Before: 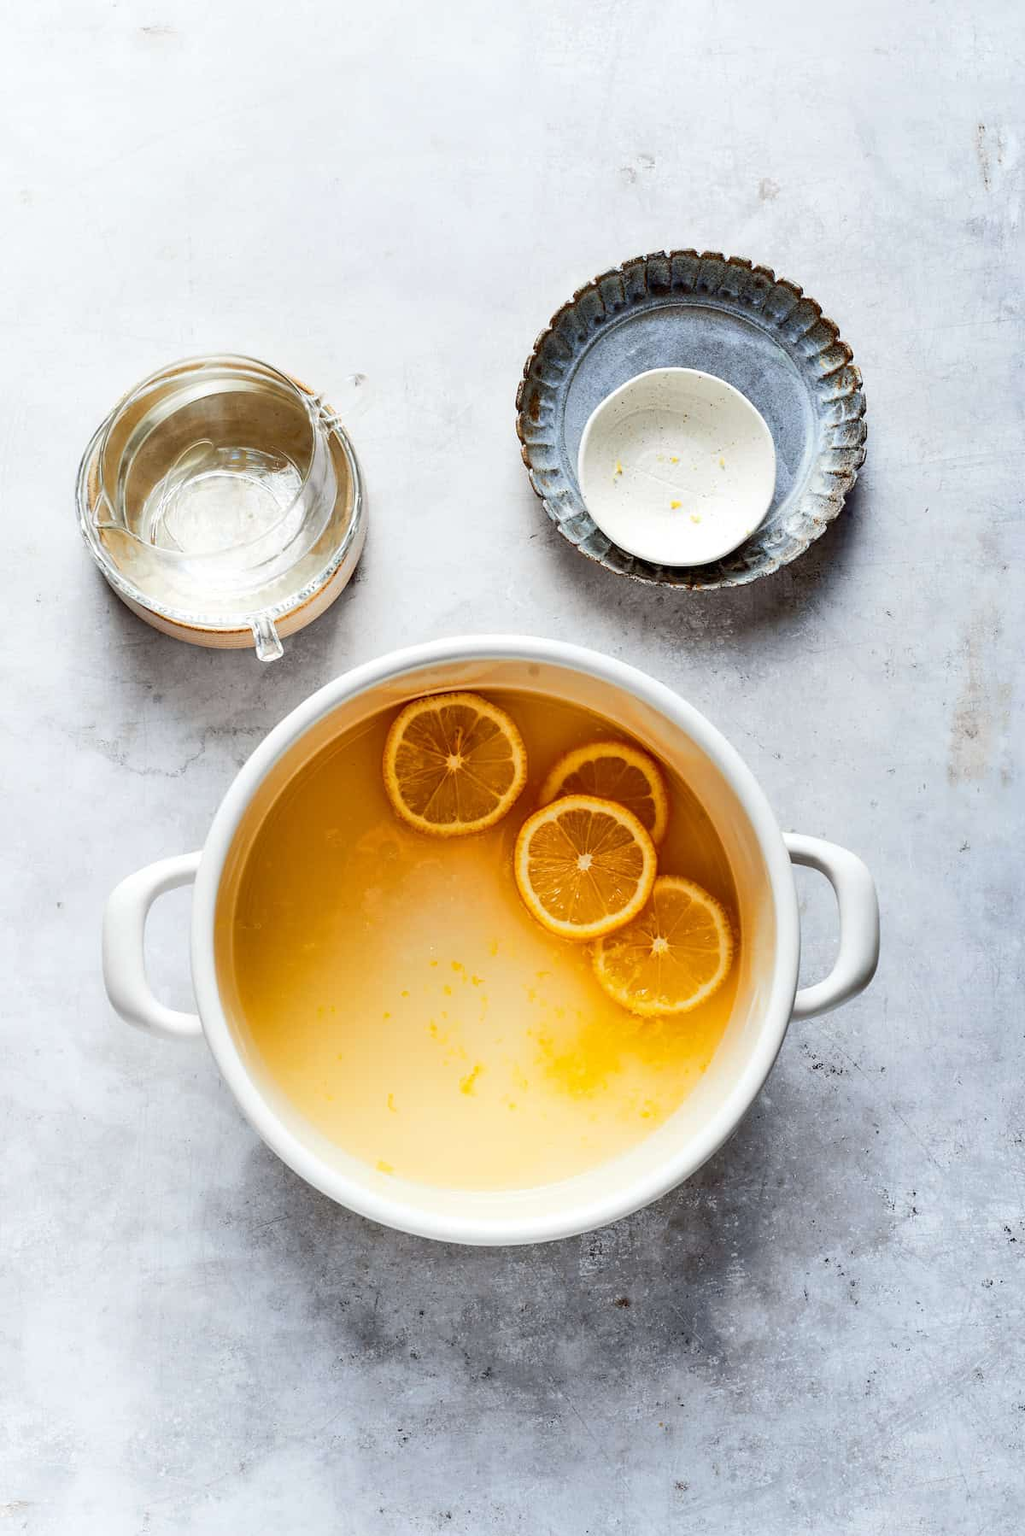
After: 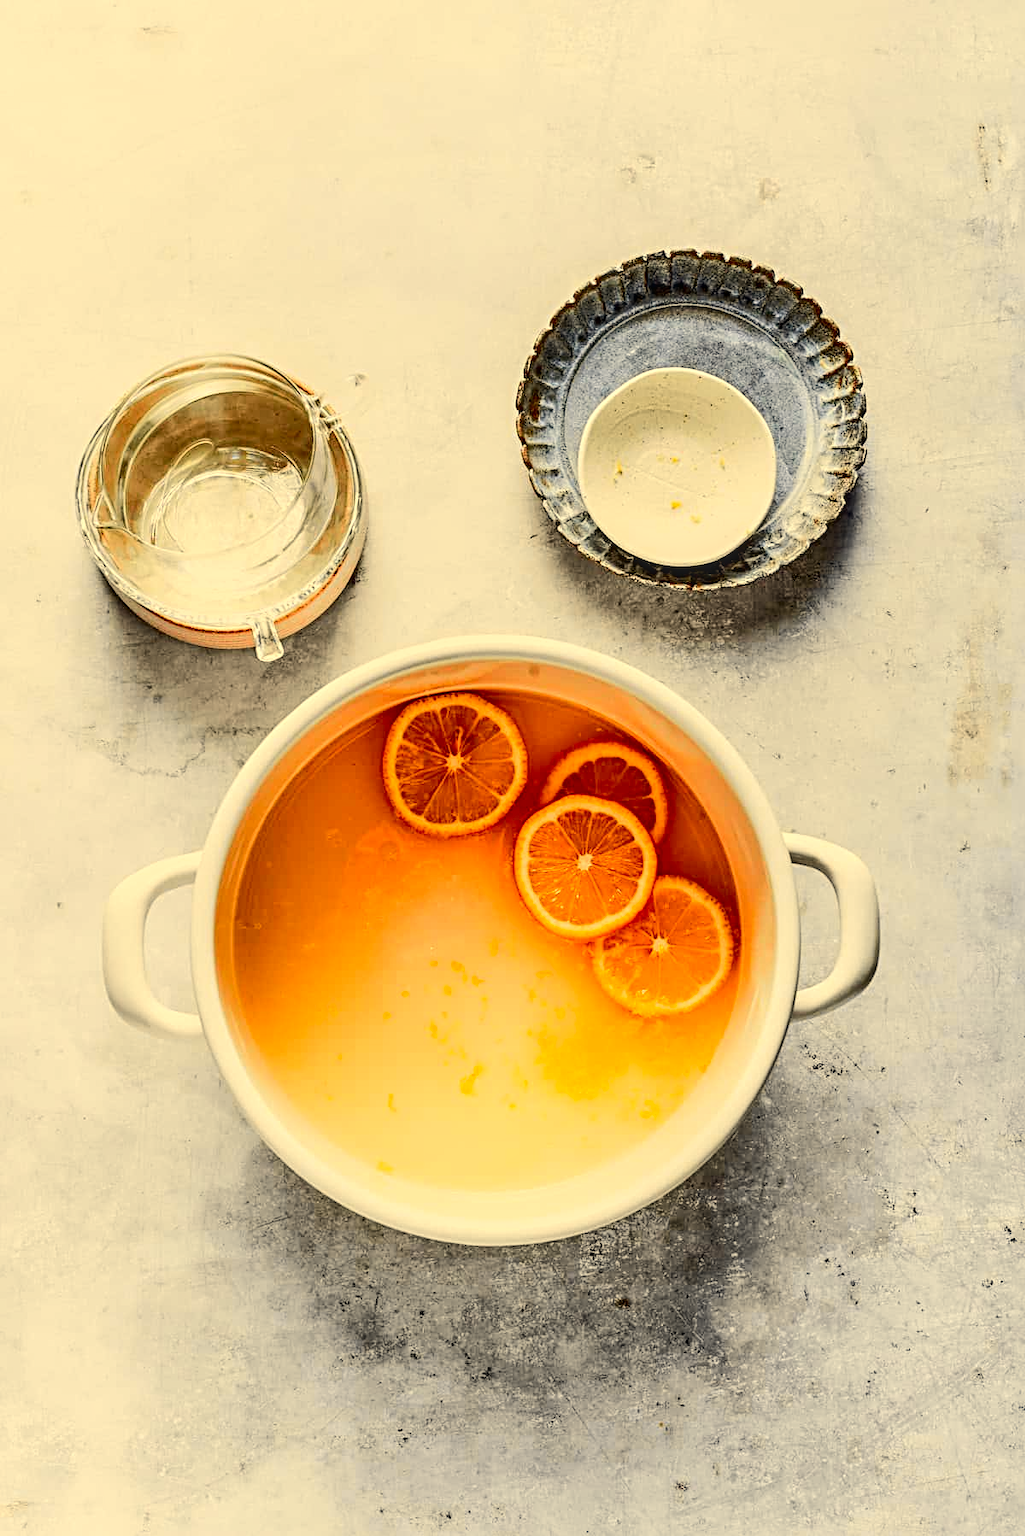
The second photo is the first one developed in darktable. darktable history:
sharpen: radius 4.883
white balance: red 1.123, blue 0.83
local contrast: on, module defaults
vibrance: on, module defaults
tone curve: curves: ch0 [(0, 0.02) (0.063, 0.058) (0.262, 0.243) (0.447, 0.468) (0.544, 0.596) (0.805, 0.823) (1, 0.952)]; ch1 [(0, 0) (0.339, 0.31) (0.417, 0.401) (0.452, 0.455) (0.482, 0.483) (0.502, 0.499) (0.517, 0.506) (0.55, 0.542) (0.588, 0.604) (0.729, 0.782) (1, 1)]; ch2 [(0, 0) (0.346, 0.34) (0.431, 0.45) (0.485, 0.487) (0.5, 0.496) (0.527, 0.526) (0.56, 0.574) (0.613, 0.642) (0.679, 0.703) (1, 1)], color space Lab, independent channels, preserve colors none
